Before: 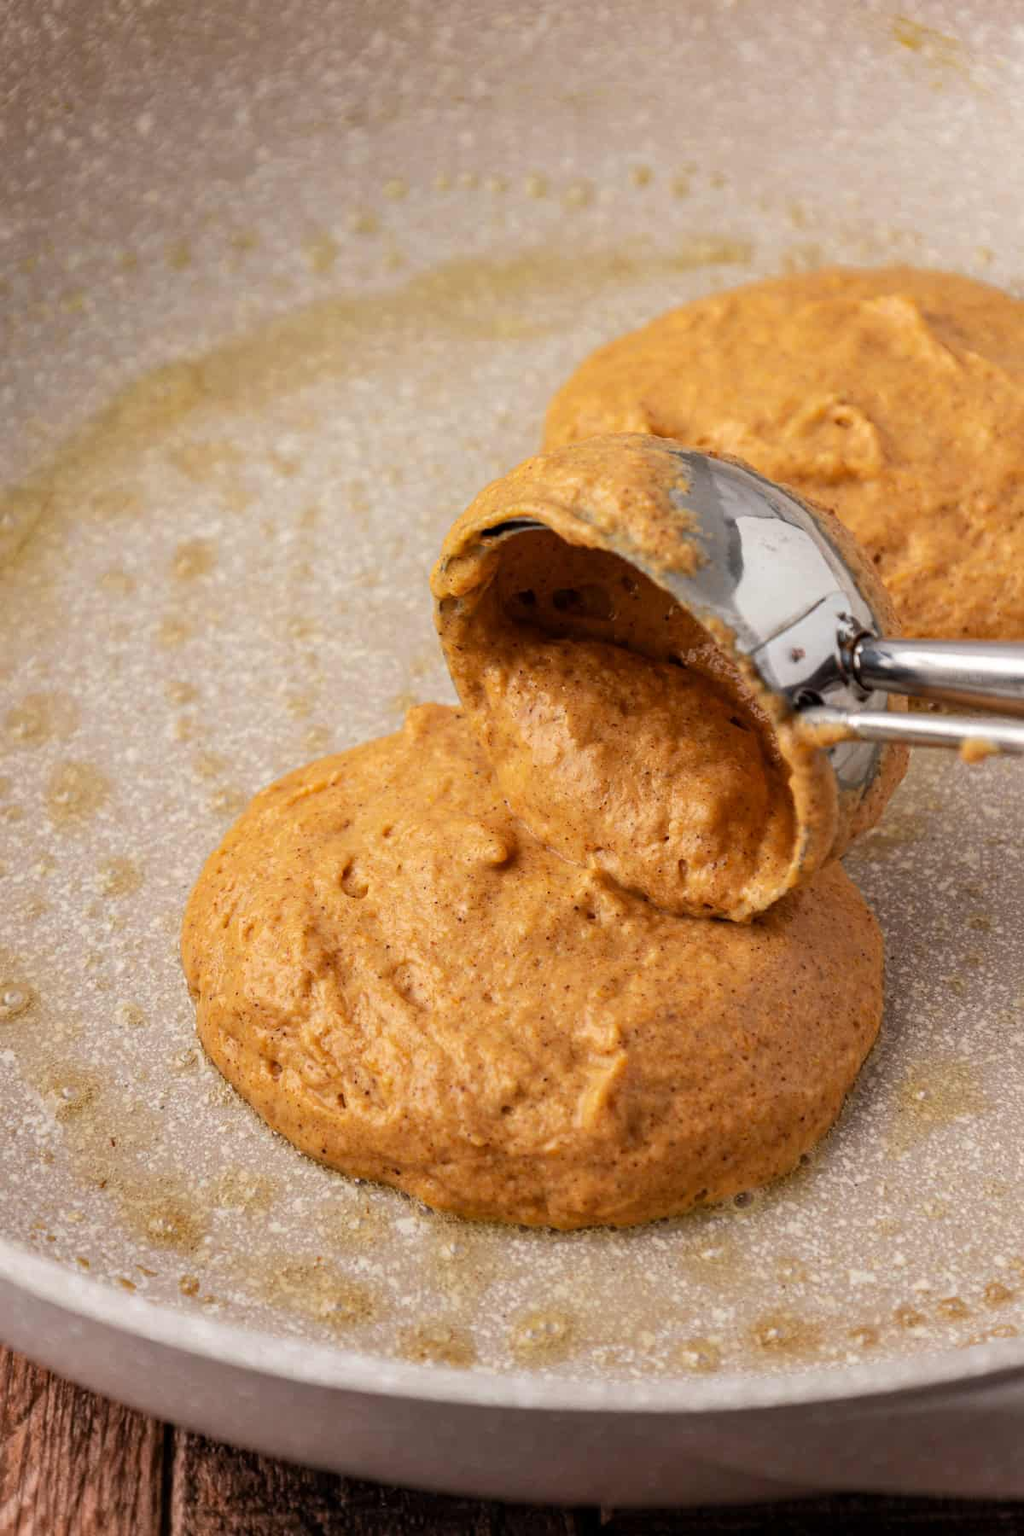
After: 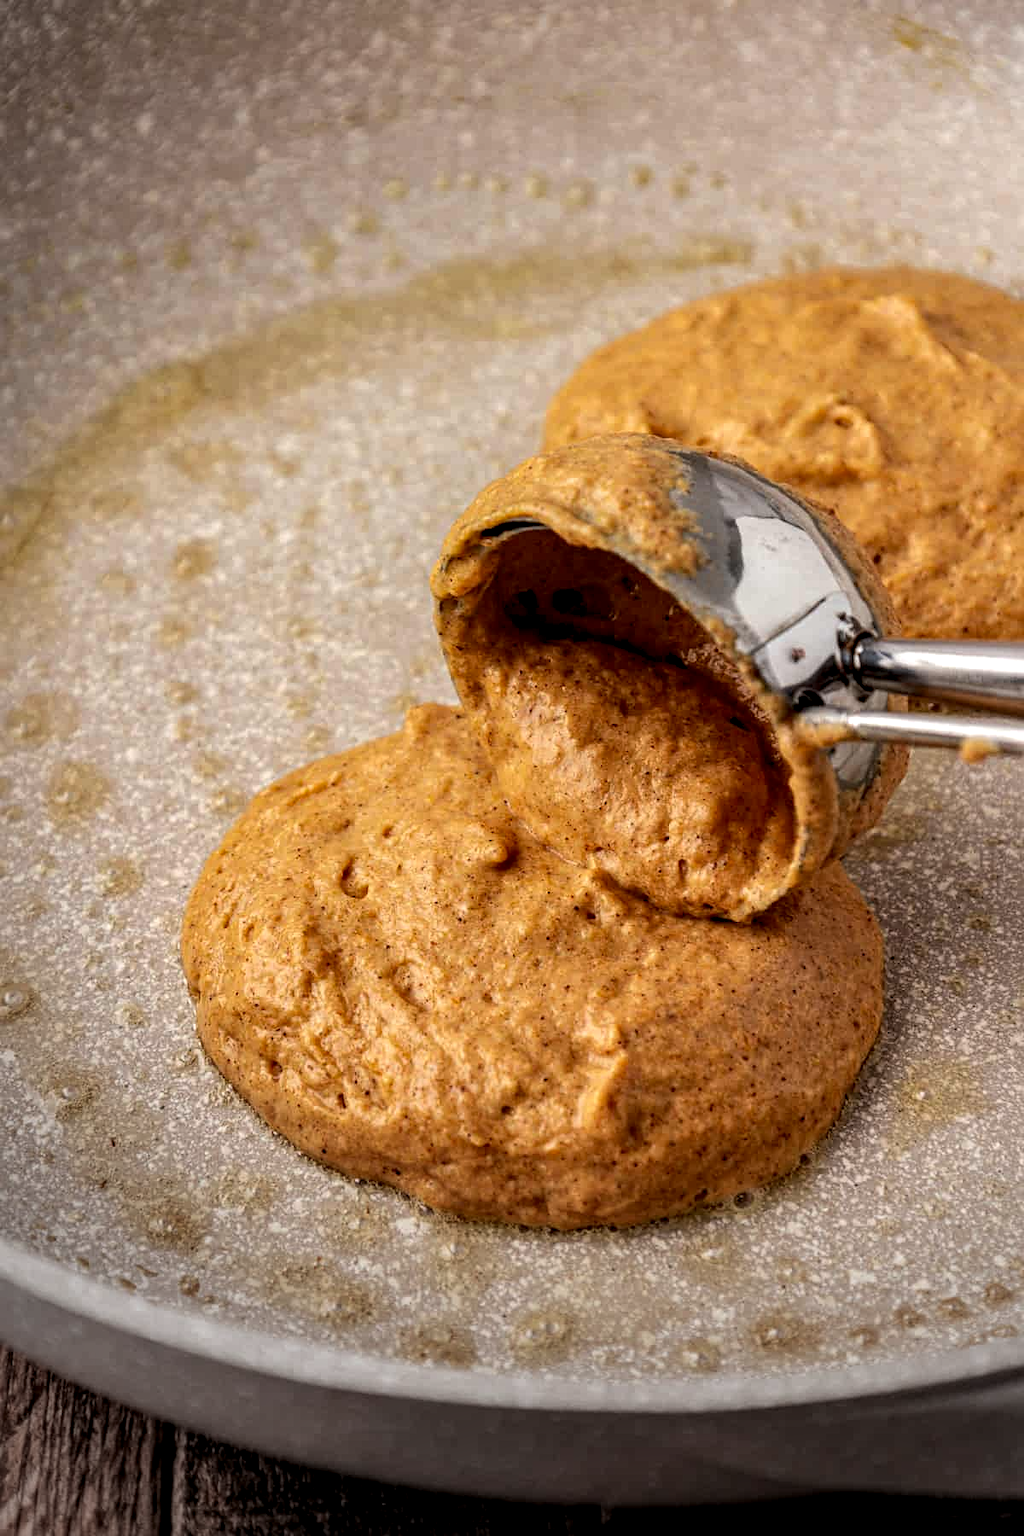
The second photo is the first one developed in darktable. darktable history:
sharpen: amount 0.2
shadows and highlights: shadows -20, white point adjustment -2, highlights -35
local contrast: highlights 60%, shadows 60%, detail 160%
vignetting: fall-off start 73.57%, center (0.22, -0.235)
